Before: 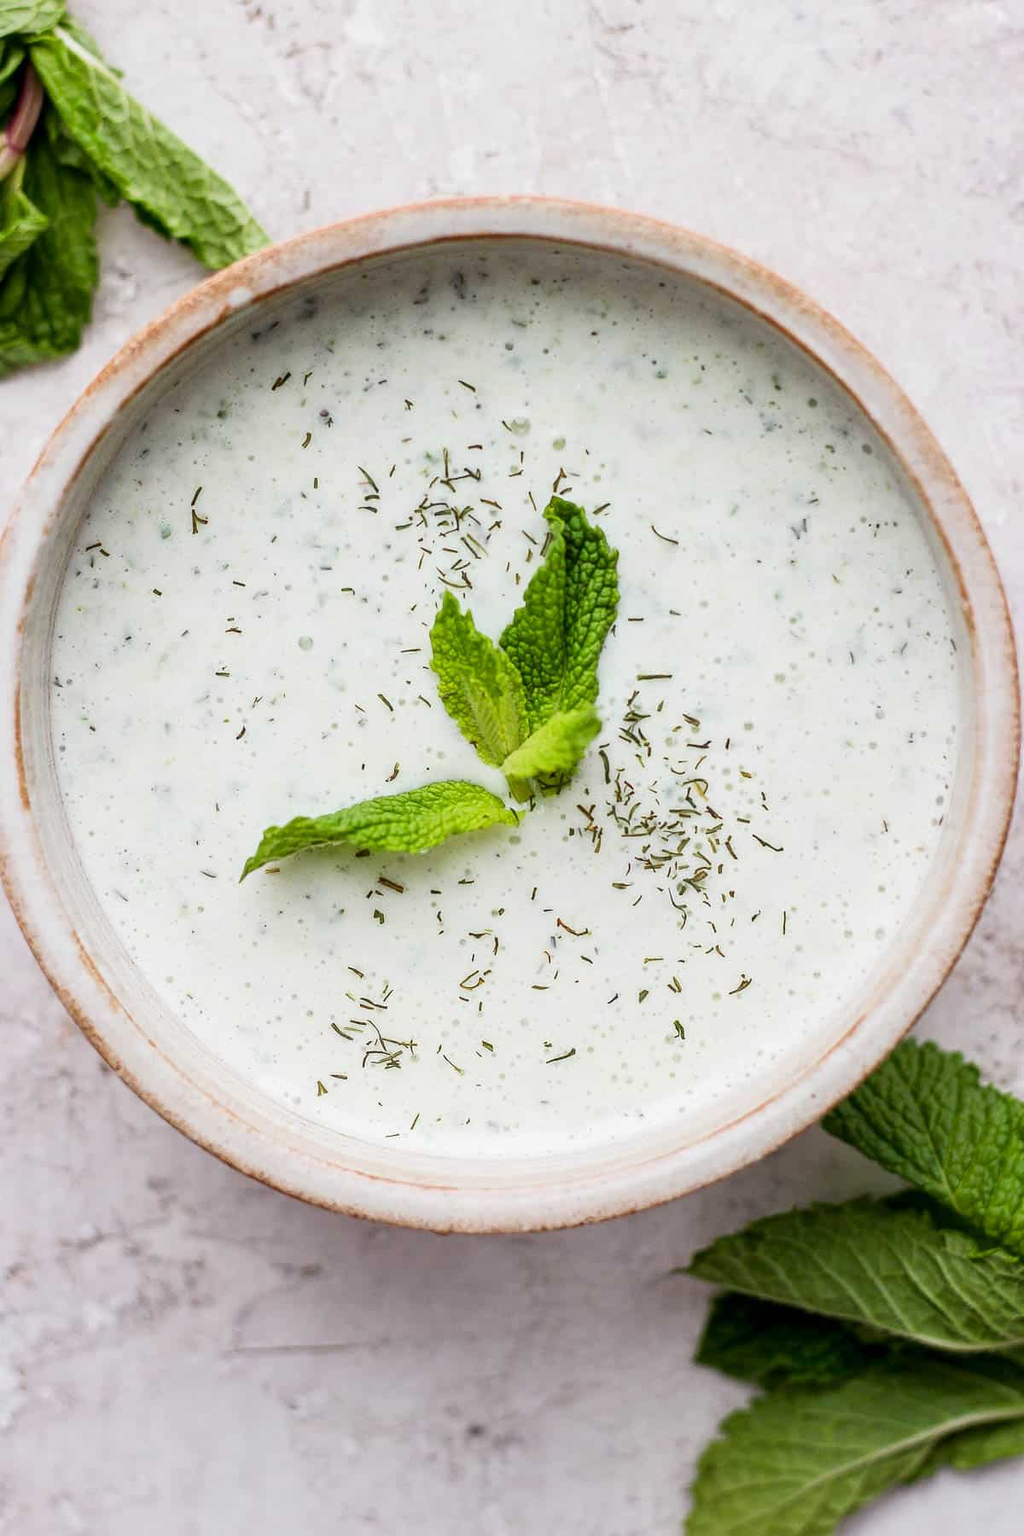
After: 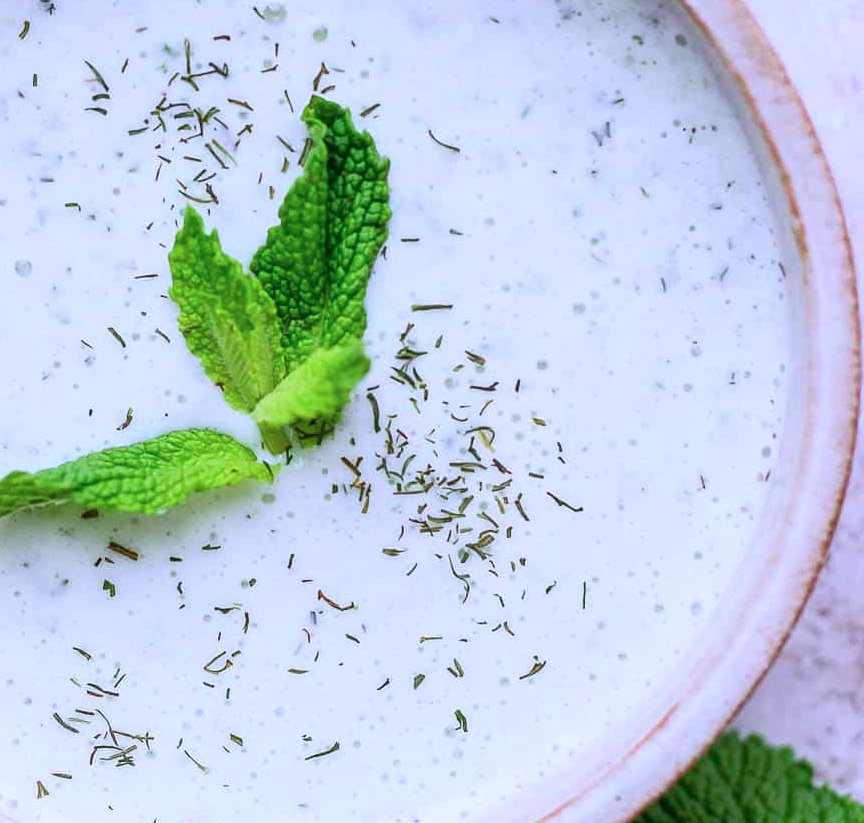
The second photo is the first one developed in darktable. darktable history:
crop and rotate: left 27.931%, top 27.001%, bottom 27.265%
color calibration: output R [0.948, 0.091, -0.04, 0], output G [-0.3, 1.384, -0.085, 0], output B [-0.108, 0.061, 1.08, 0], gray › normalize channels true, illuminant as shot in camera, x 0.379, y 0.396, temperature 4132.26 K, gamut compression 0
